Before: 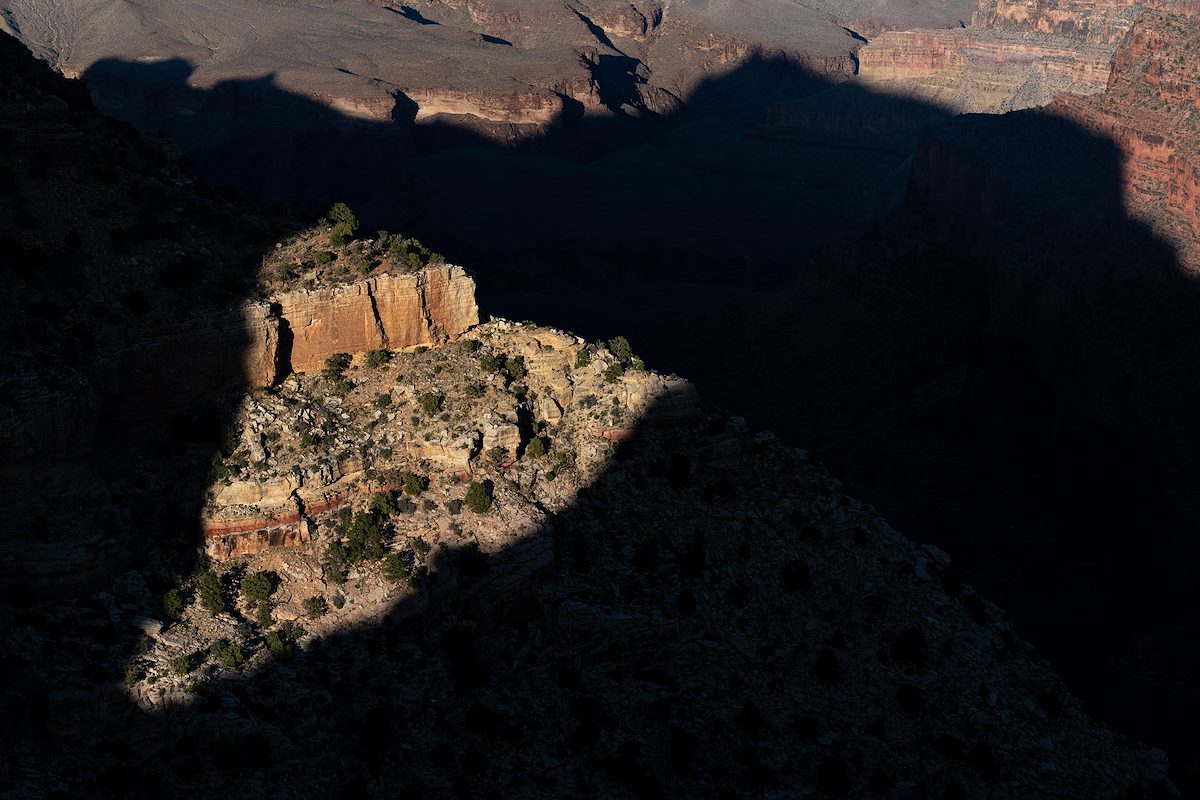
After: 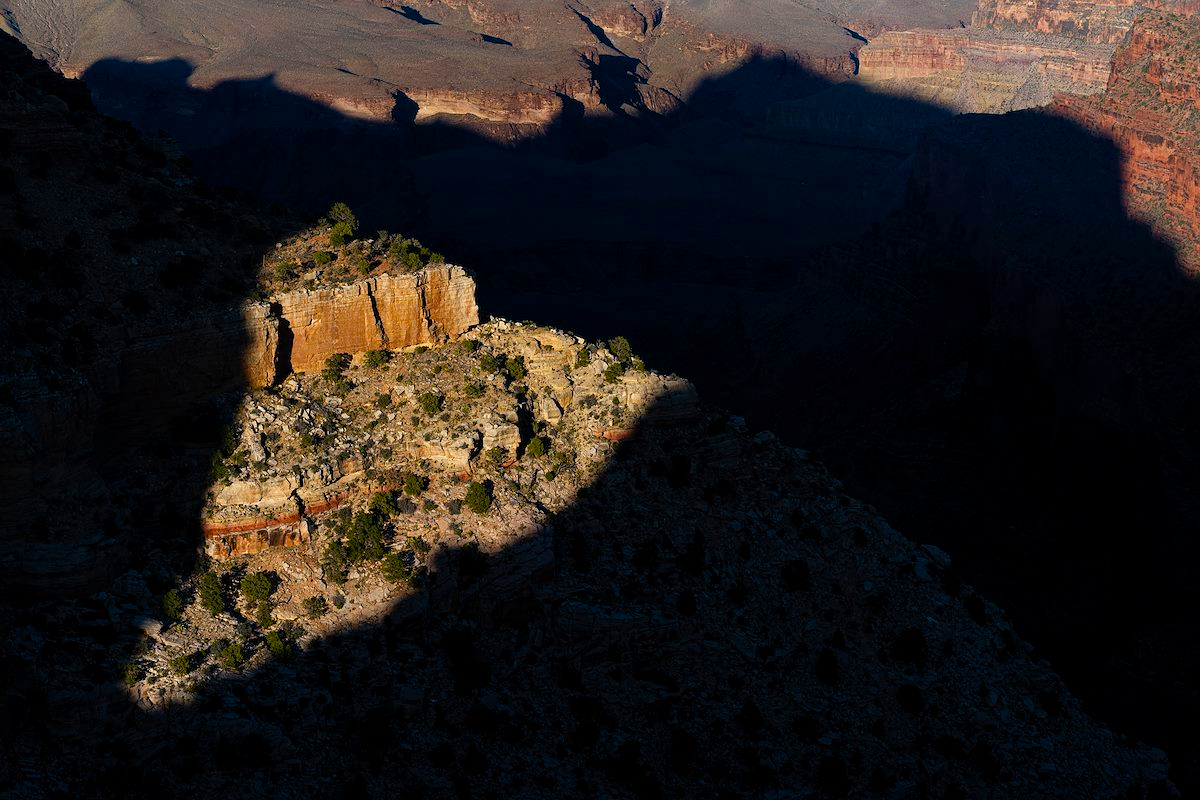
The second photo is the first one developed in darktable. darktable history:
color balance rgb: perceptual saturation grading › global saturation 27.506%, perceptual saturation grading › highlights -28.043%, perceptual saturation grading › mid-tones 15.711%, perceptual saturation grading › shadows 33.076%, global vibrance 20%
